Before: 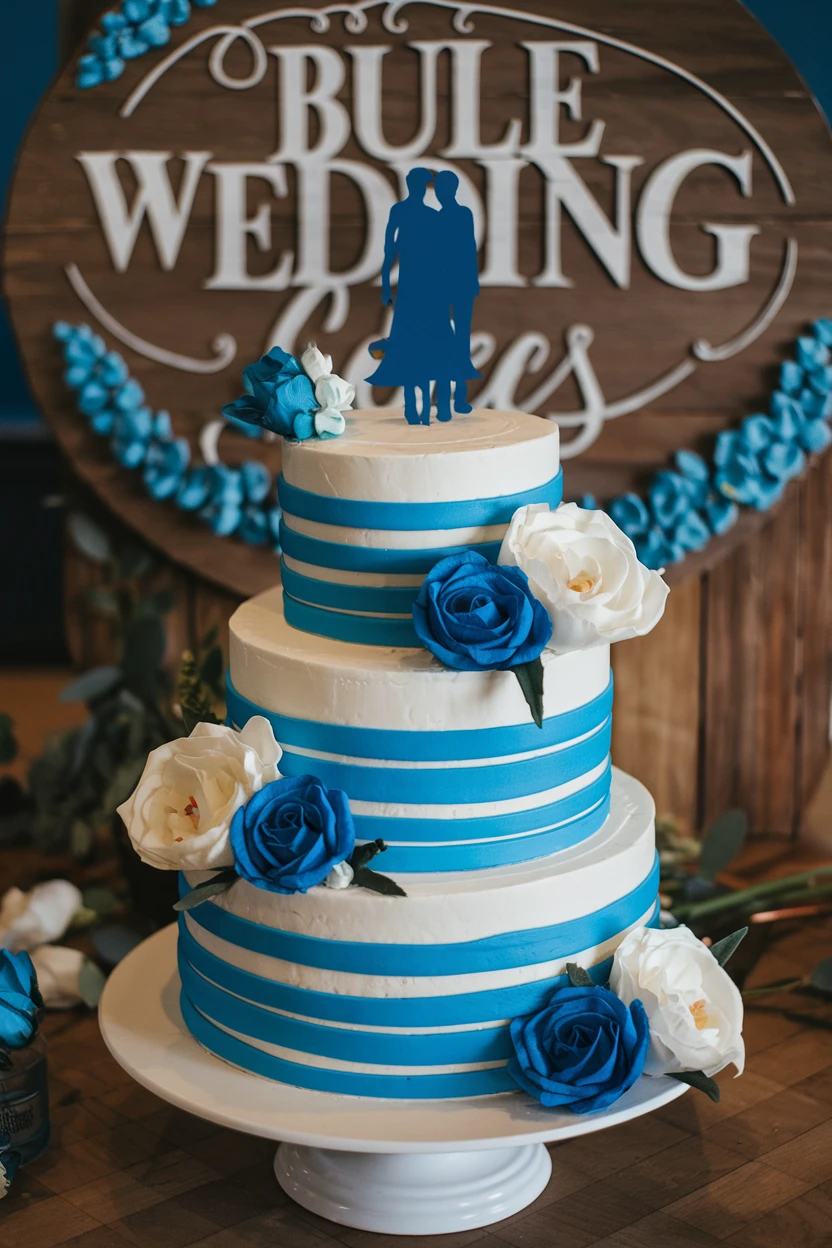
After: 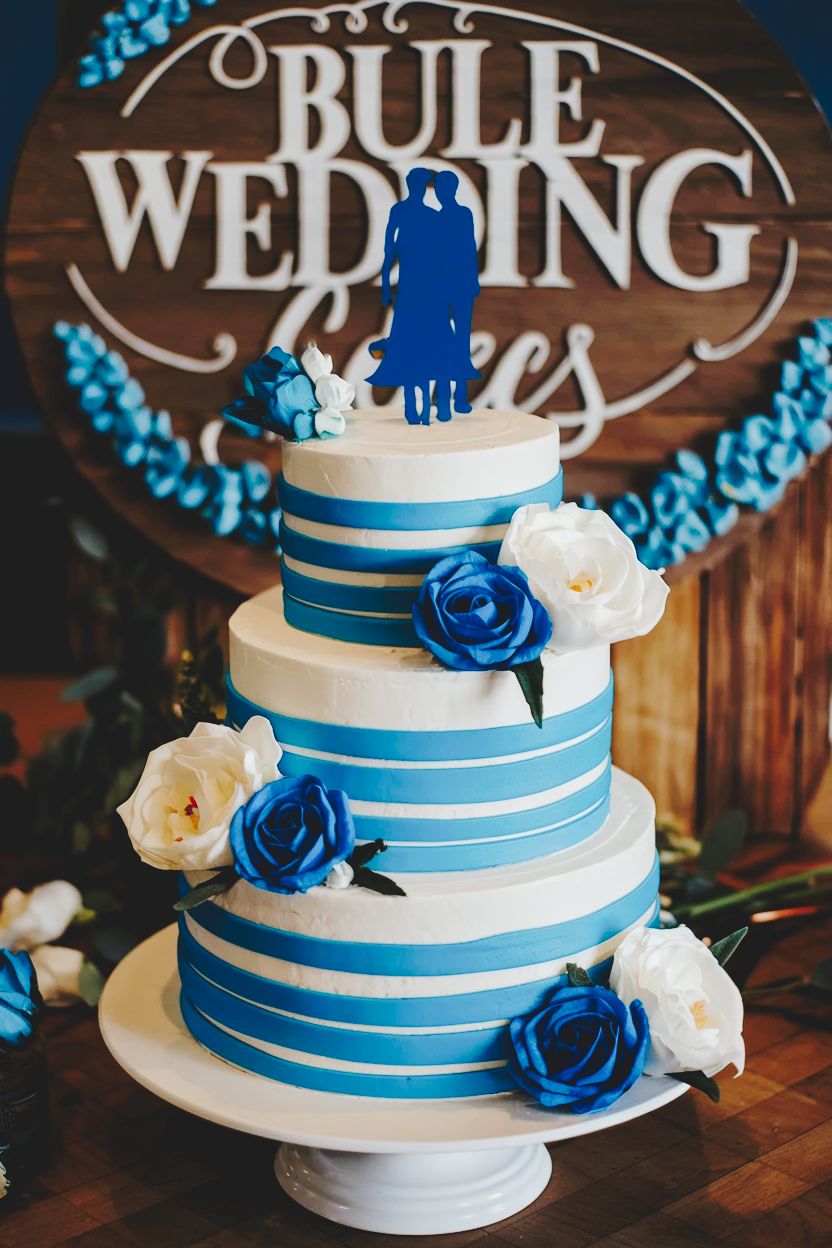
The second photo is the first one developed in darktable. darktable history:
color zones: curves: ch0 [(0.25, 0.5) (0.428, 0.473) (0.75, 0.5)]; ch1 [(0.243, 0.479) (0.398, 0.452) (0.75, 0.5)]
tone curve: curves: ch0 [(0, 0) (0.003, 0.117) (0.011, 0.115) (0.025, 0.116) (0.044, 0.116) (0.069, 0.112) (0.1, 0.113) (0.136, 0.127) (0.177, 0.148) (0.224, 0.191) (0.277, 0.249) (0.335, 0.363) (0.399, 0.479) (0.468, 0.589) (0.543, 0.664) (0.623, 0.733) (0.709, 0.799) (0.801, 0.852) (0.898, 0.914) (1, 1)], preserve colors none
